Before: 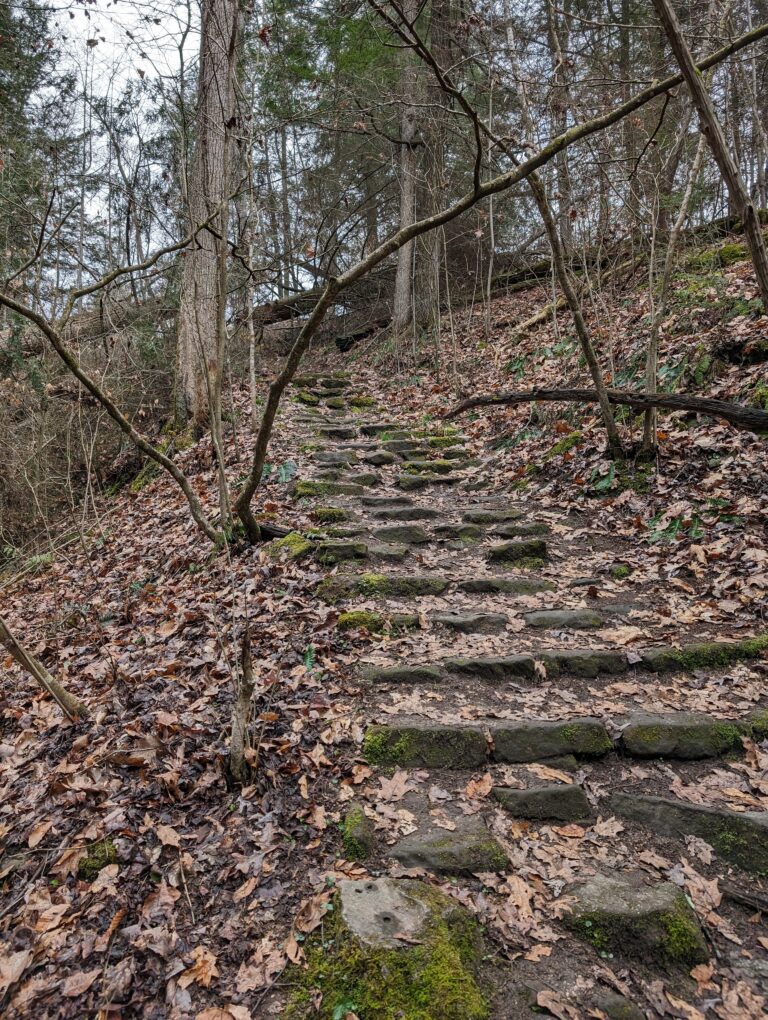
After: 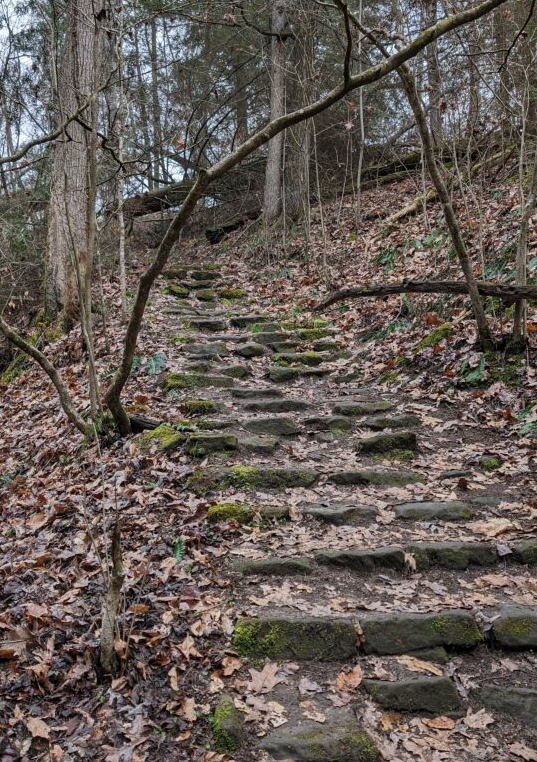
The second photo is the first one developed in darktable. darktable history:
crop and rotate: left 17.046%, top 10.659%, right 12.989%, bottom 14.553%
white balance: red 0.98, blue 1.034
